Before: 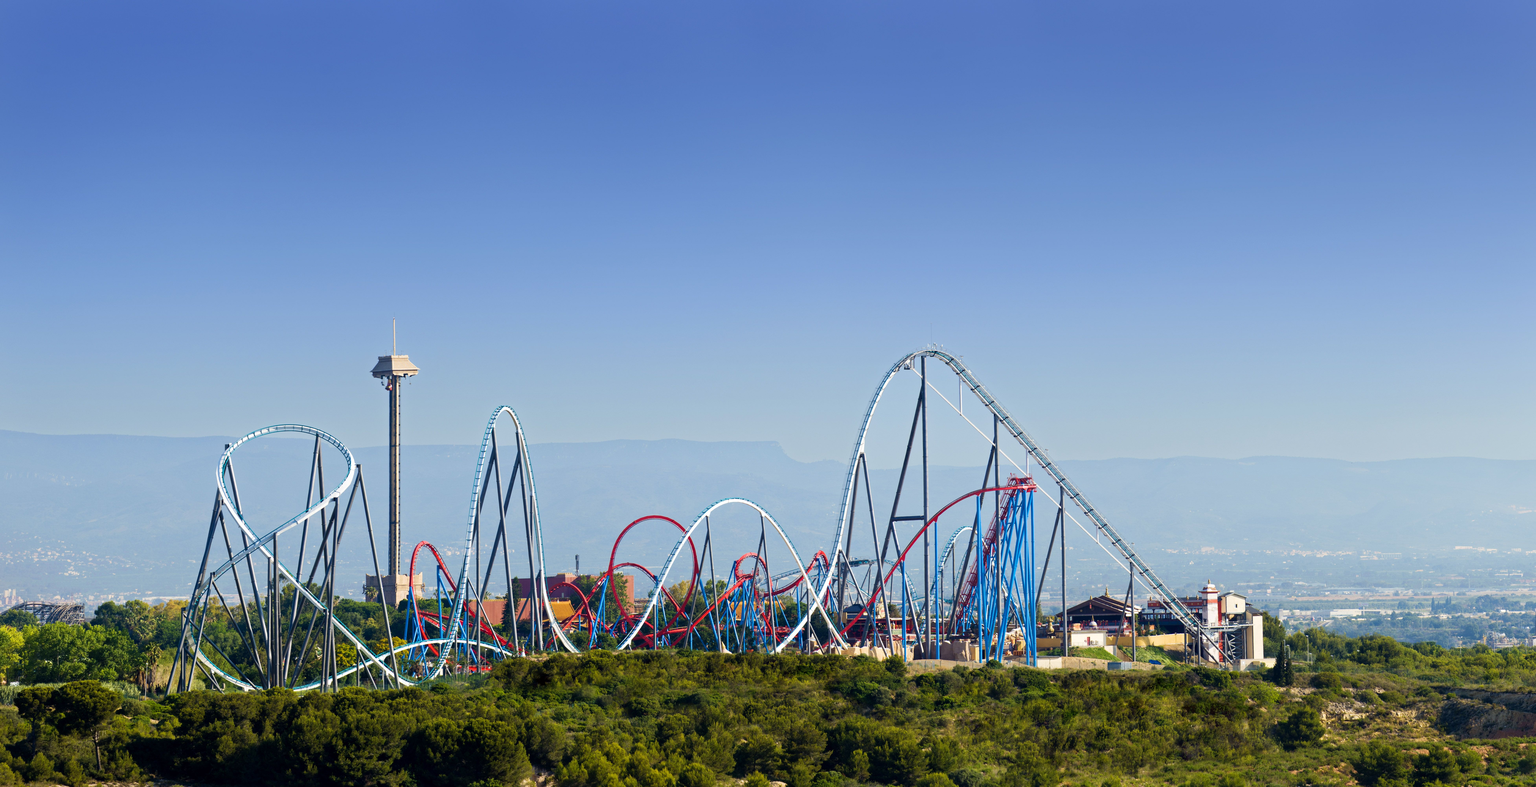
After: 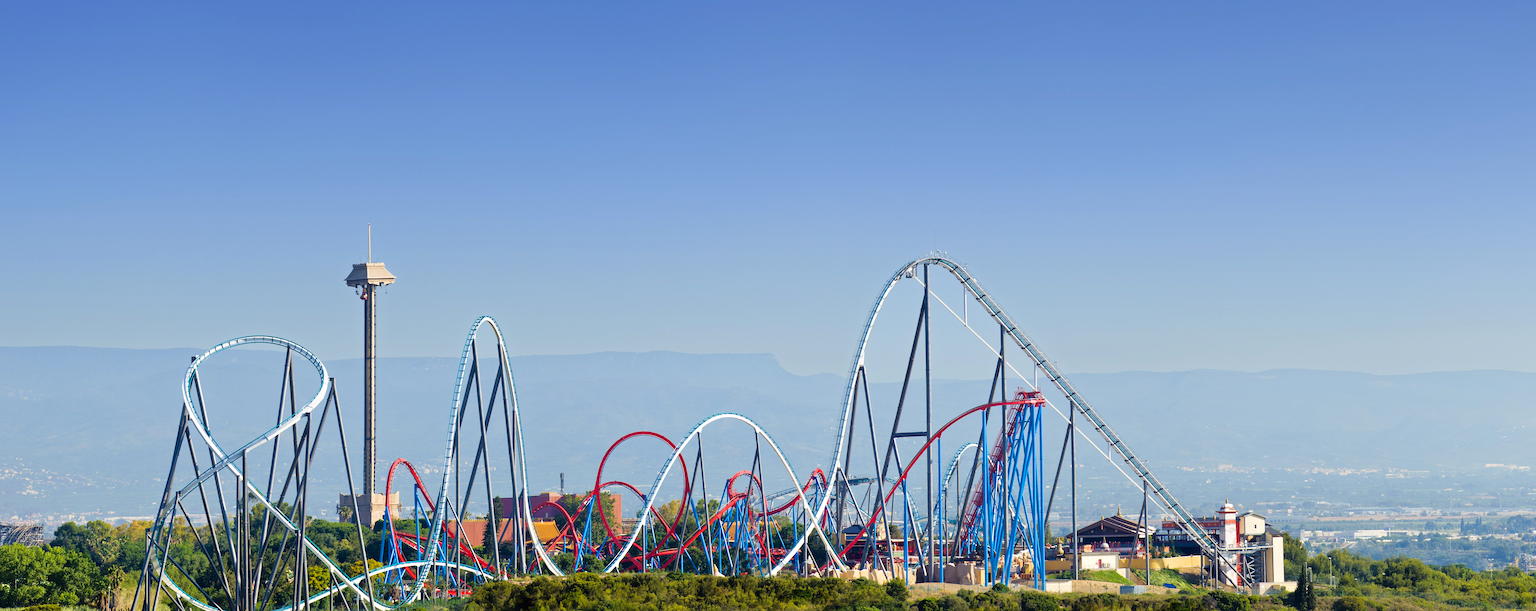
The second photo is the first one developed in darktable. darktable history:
sharpen: amount 0.204
contrast brightness saturation: contrast -0.02, brightness -0.011, saturation 0.037
tone equalizer: -8 EV 0.024 EV, -7 EV -0.027 EV, -6 EV 0.007 EV, -5 EV 0.039 EV, -4 EV 0.285 EV, -3 EV 0.655 EV, -2 EV 0.565 EV, -1 EV 0.178 EV, +0 EV 0.032 EV
crop and rotate: left 2.832%, top 13.481%, right 2.119%, bottom 12.655%
